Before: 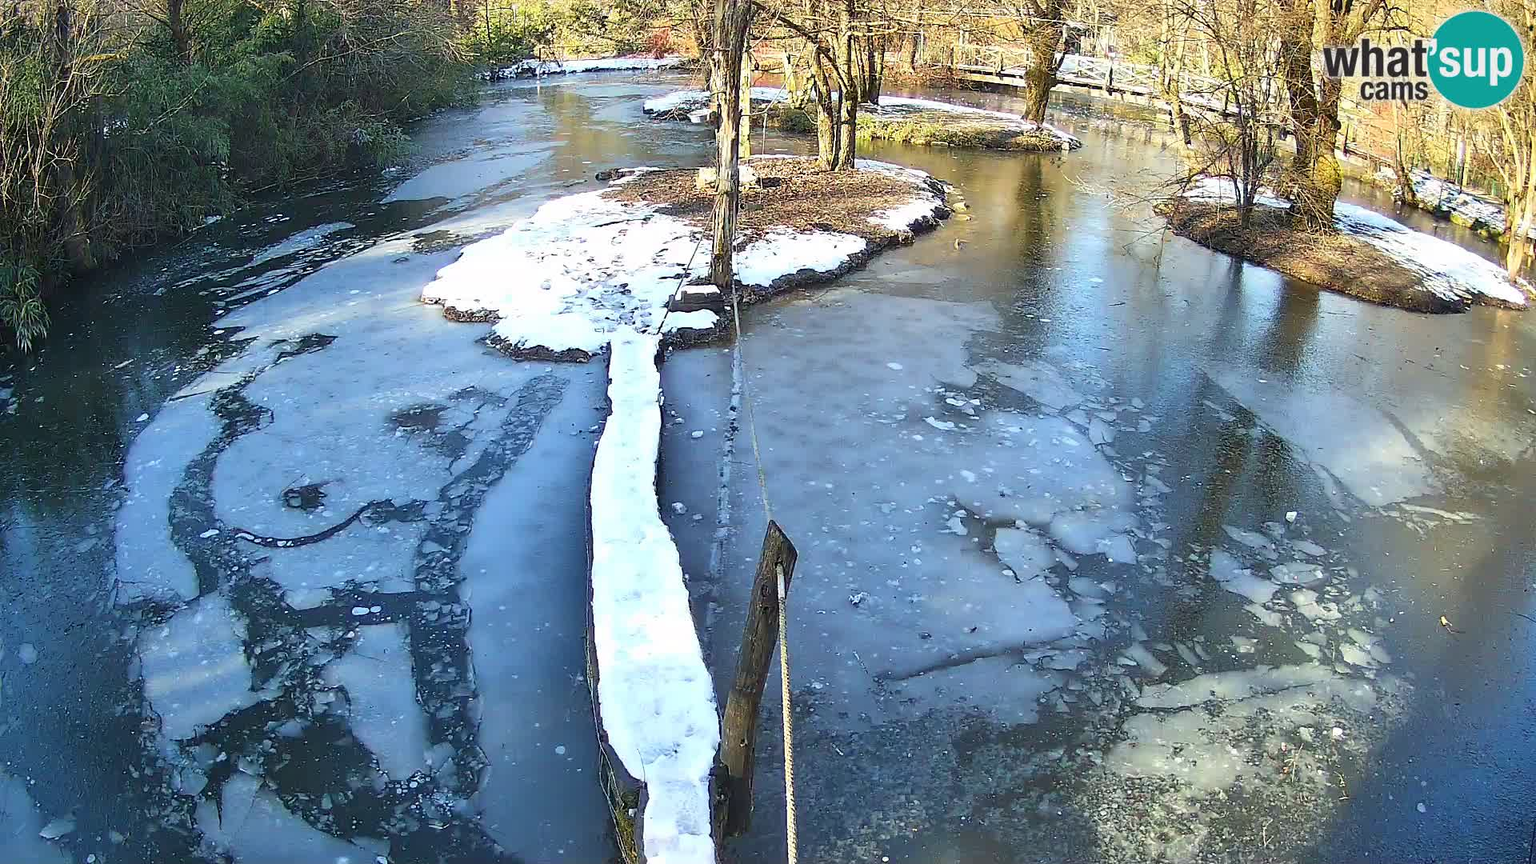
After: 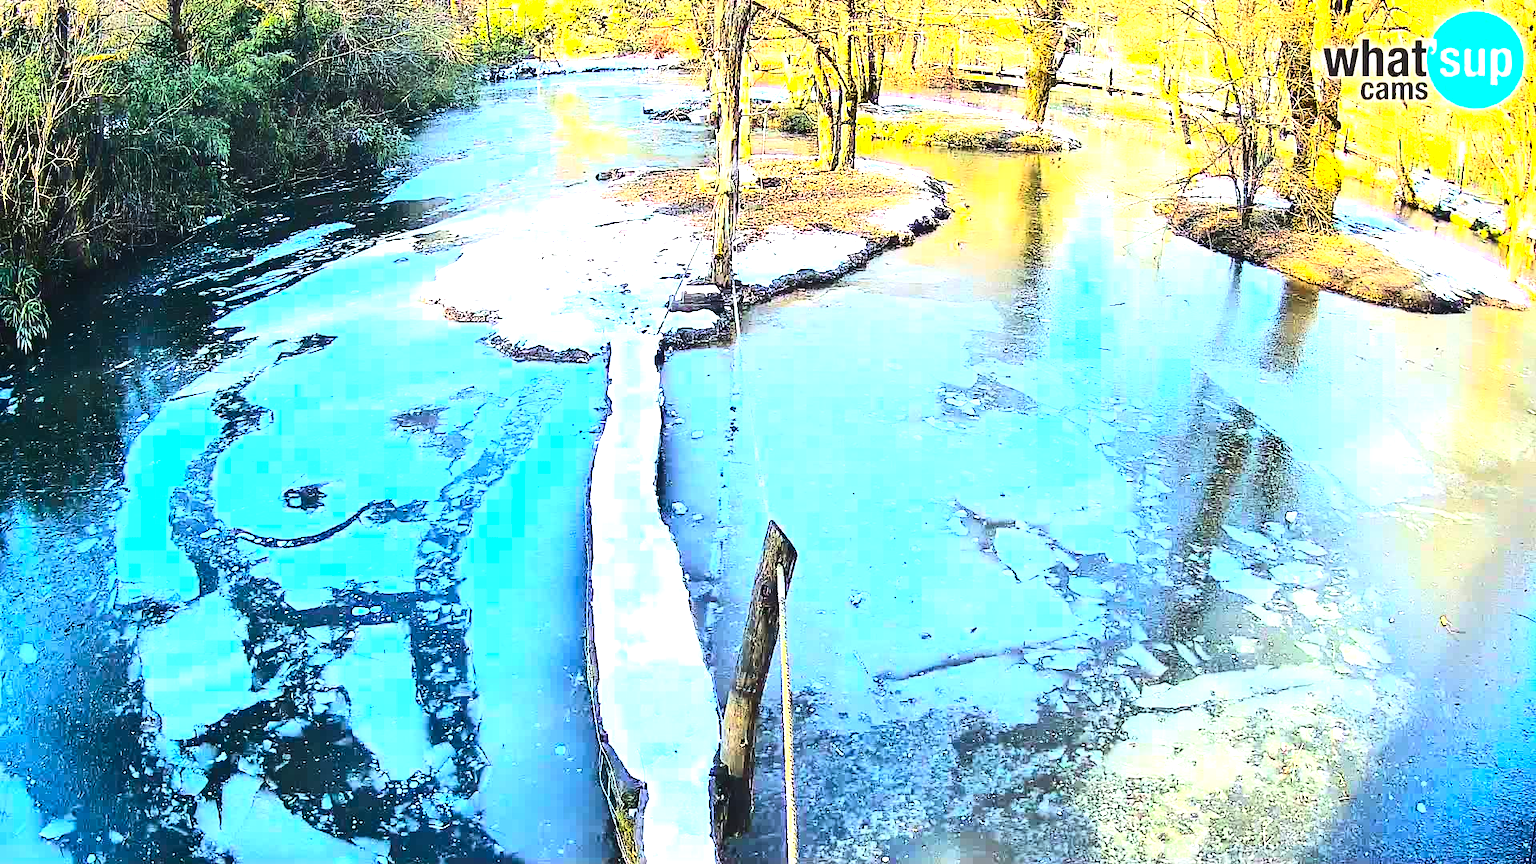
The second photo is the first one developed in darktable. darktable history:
color balance rgb: global offset › luminance 0.71%, perceptual saturation grading › global saturation -11.5%, perceptual brilliance grading › highlights 17.77%, perceptual brilliance grading › mid-tones 31.71%, perceptual brilliance grading › shadows -31.01%, global vibrance 50%
exposure: black level correction 0, exposure 1.1 EV, compensate highlight preservation false
contrast brightness saturation: contrast 0.4, brightness 0.1, saturation 0.21
